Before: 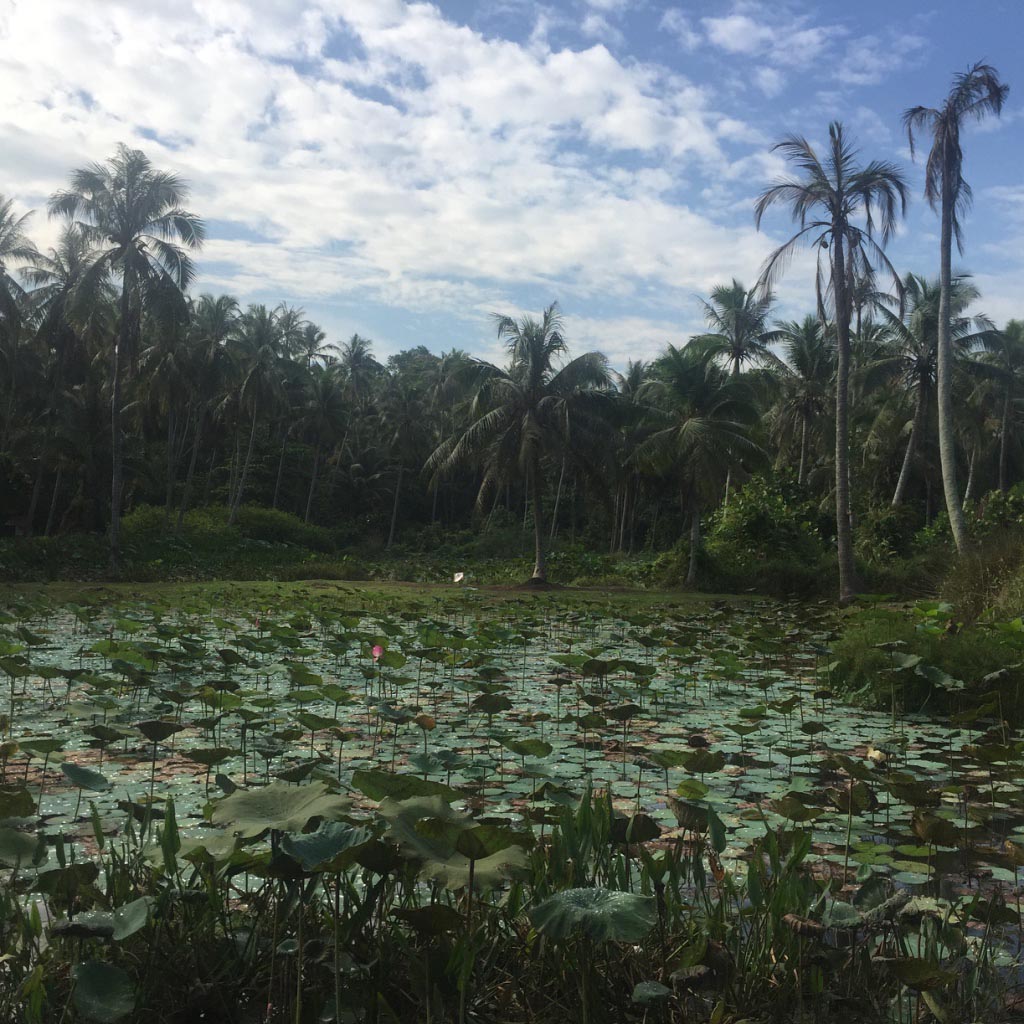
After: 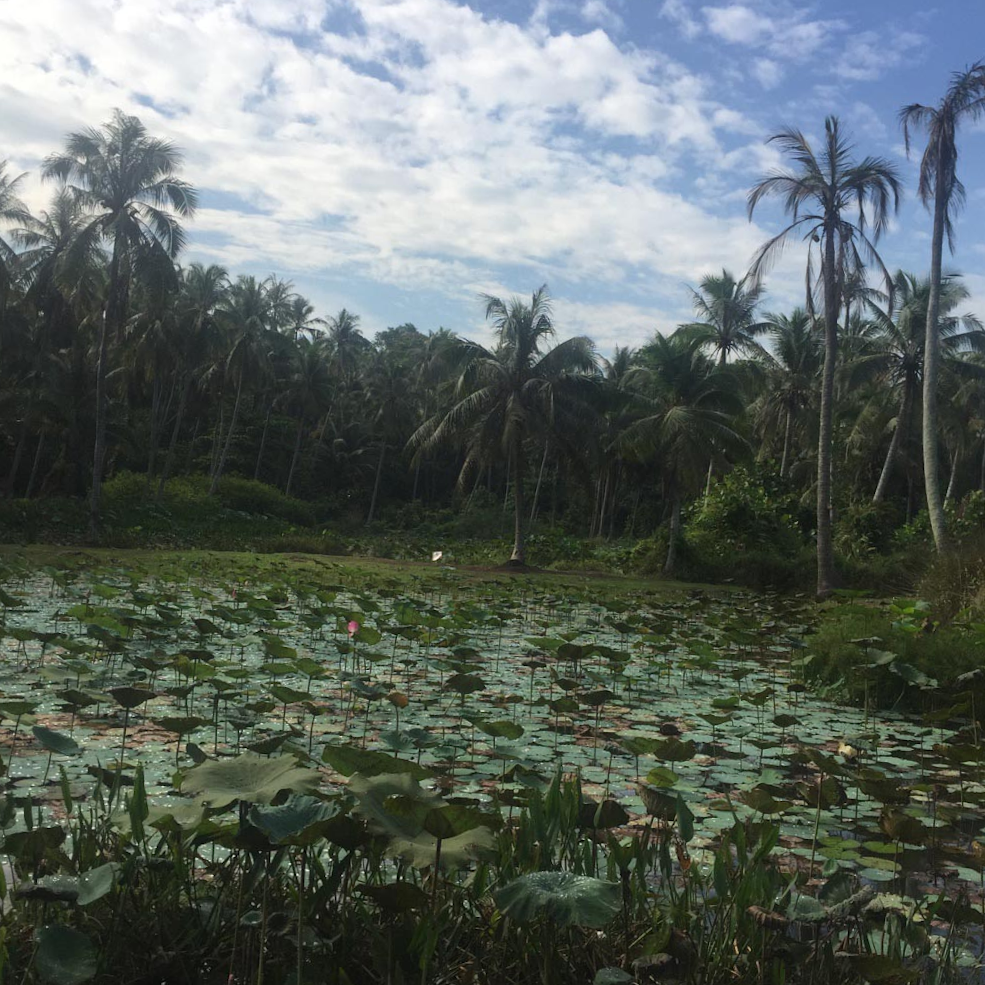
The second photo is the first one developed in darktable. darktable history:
crop and rotate: angle -2.29°
